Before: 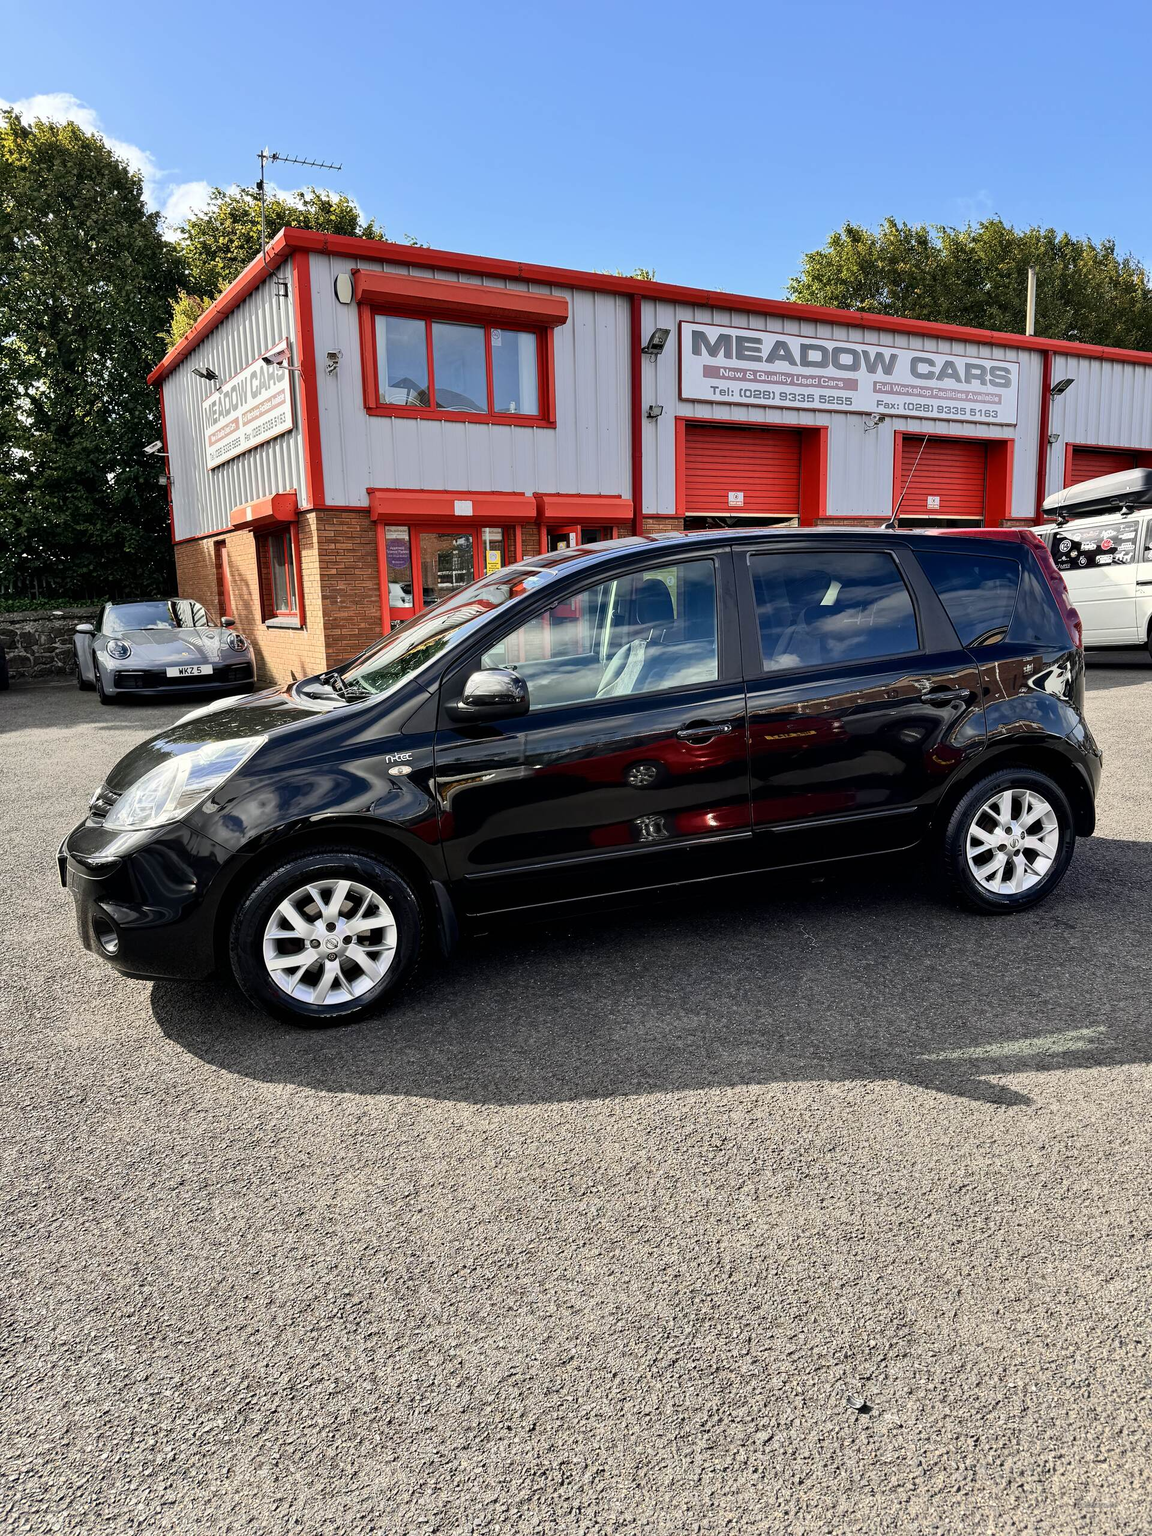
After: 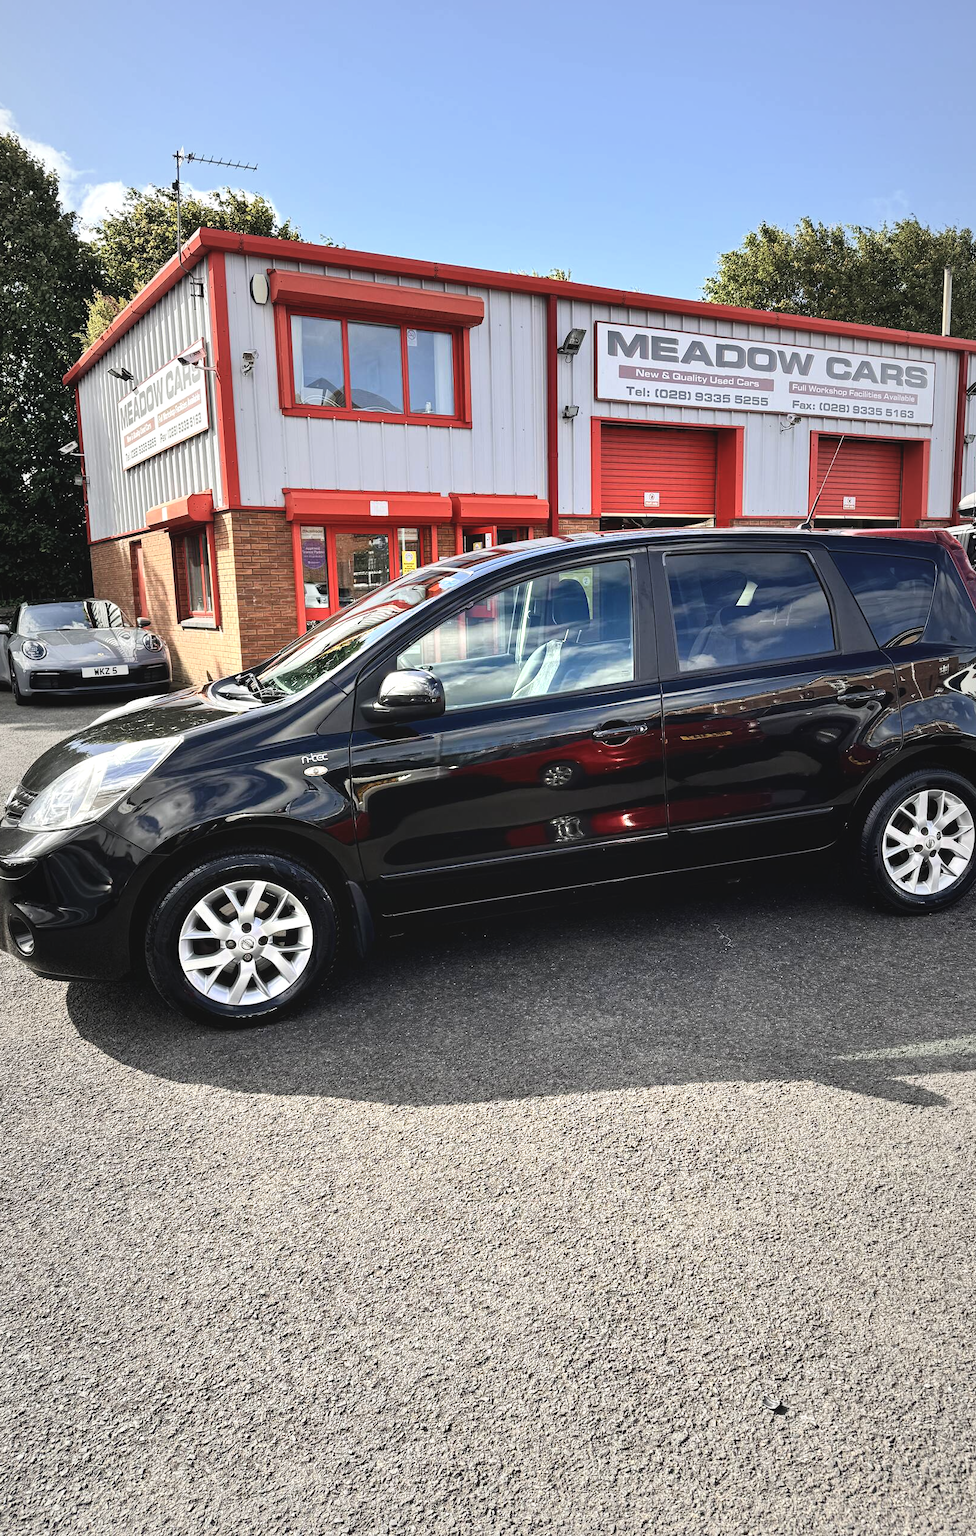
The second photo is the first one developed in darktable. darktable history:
vignetting: fall-off start 19.14%, fall-off radius 137.03%, width/height ratio 0.618, shape 0.59, unbound false
crop: left 7.357%, right 7.873%
exposure: black level correction -0.005, exposure 0.619 EV, compensate highlight preservation false
